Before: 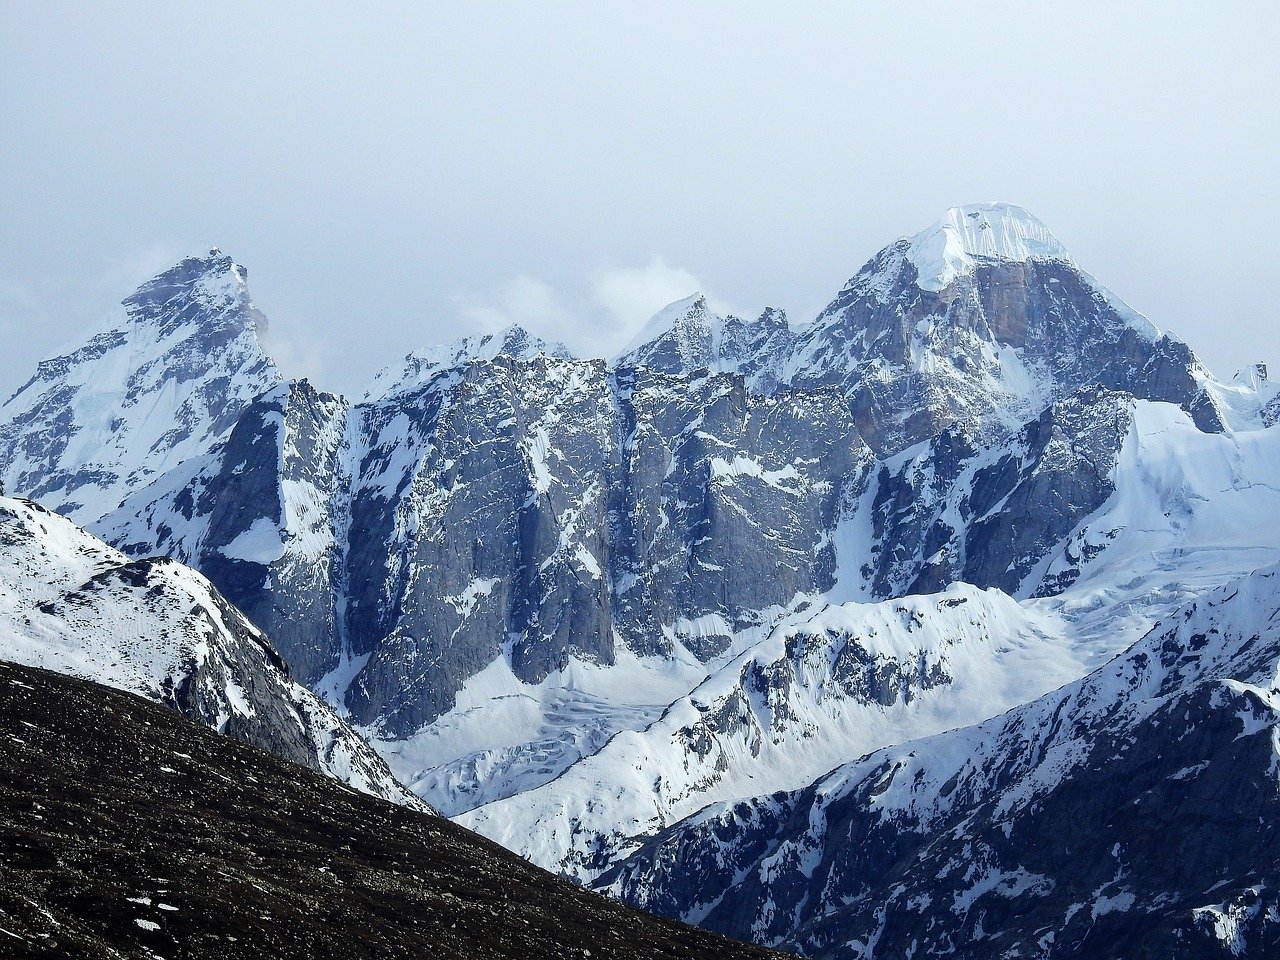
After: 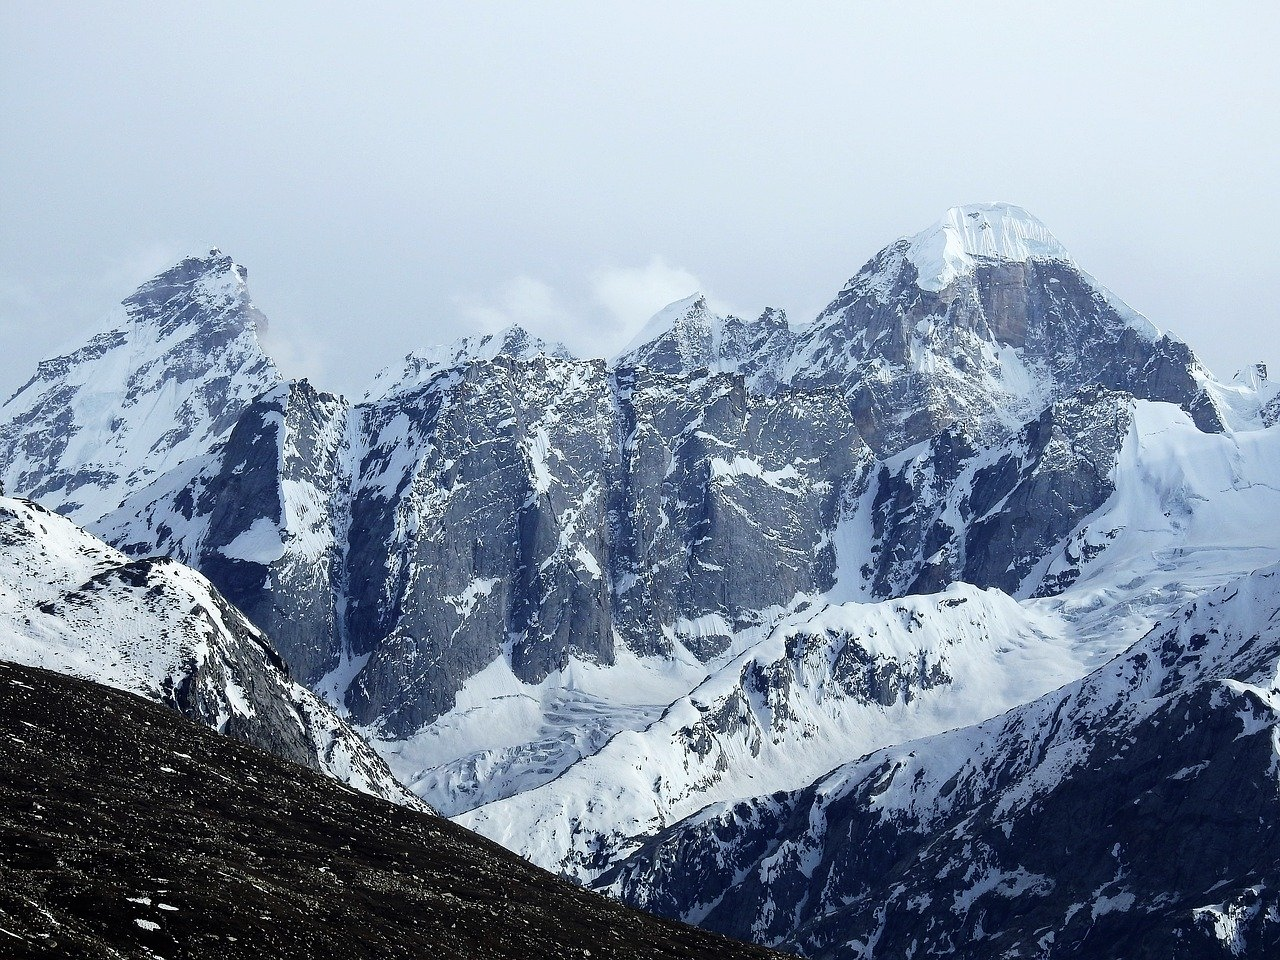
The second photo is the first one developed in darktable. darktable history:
contrast brightness saturation: contrast 0.114, saturation -0.158
